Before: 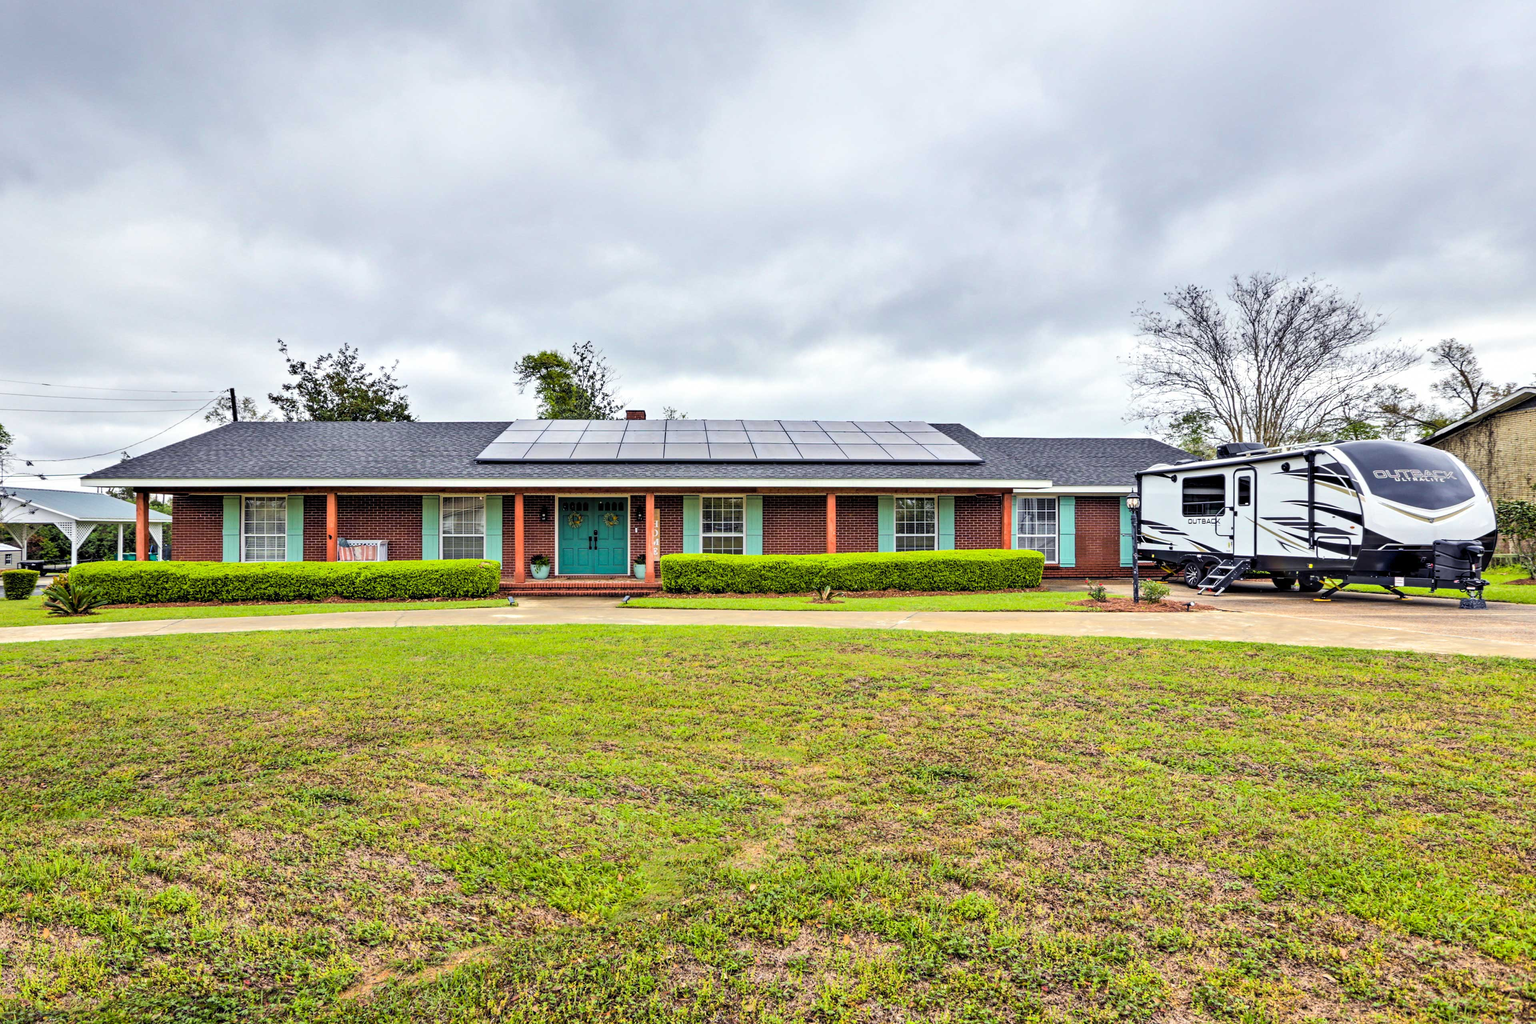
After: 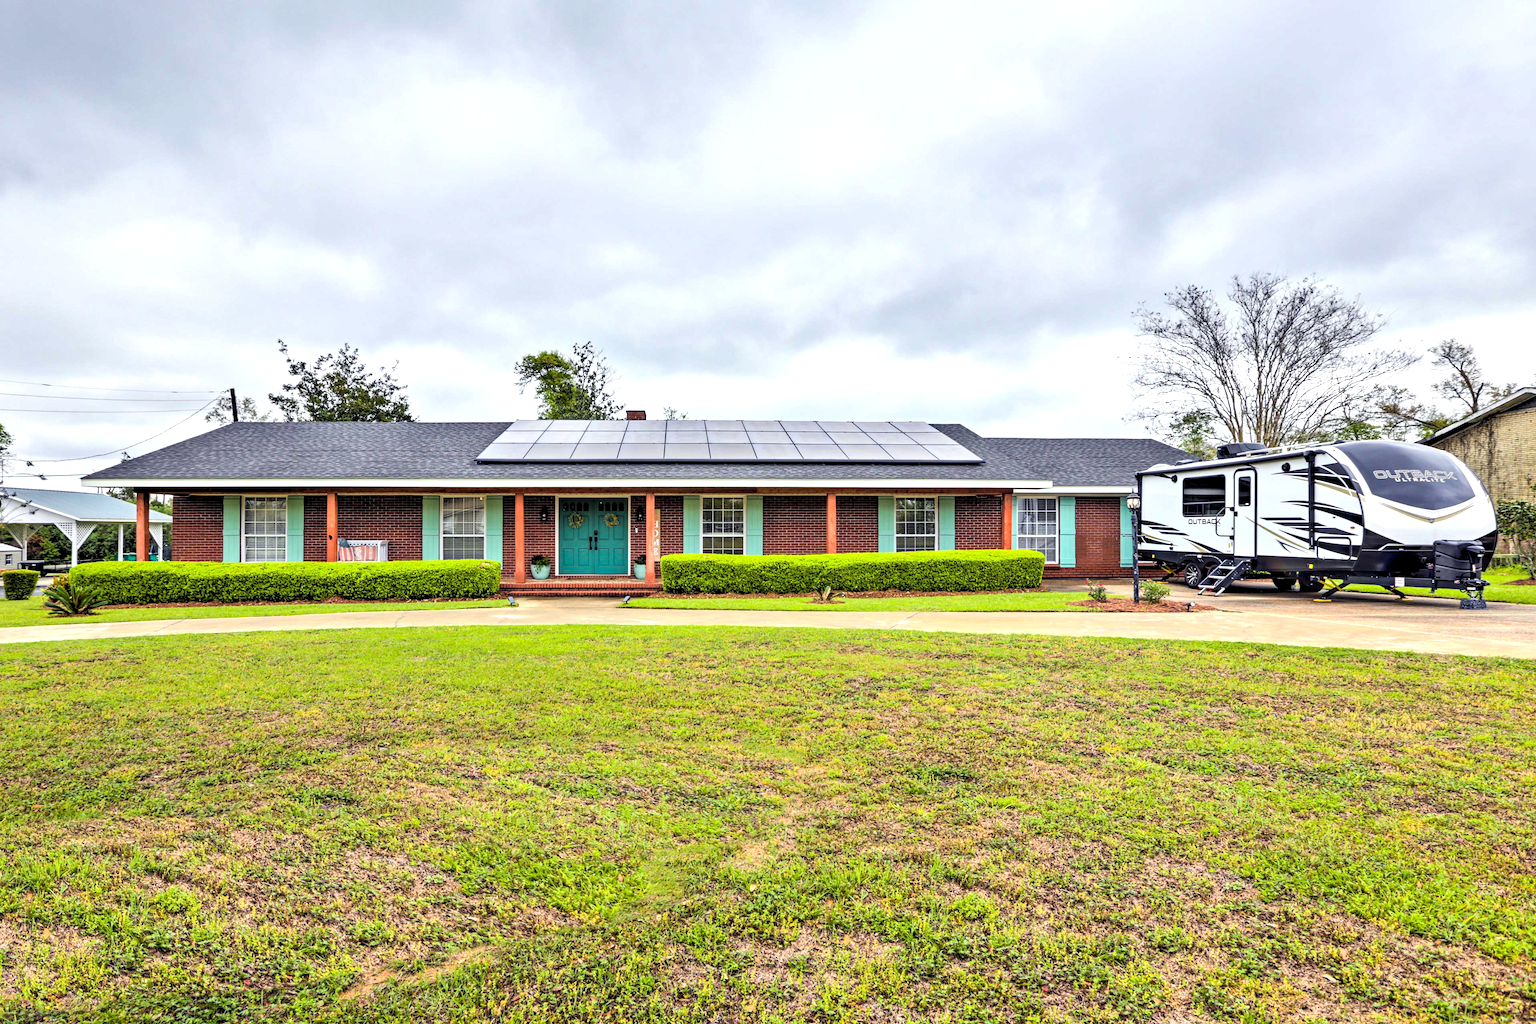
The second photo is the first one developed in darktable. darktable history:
exposure: black level correction 0.001, exposure 0.298 EV, compensate exposure bias true, compensate highlight preservation false
